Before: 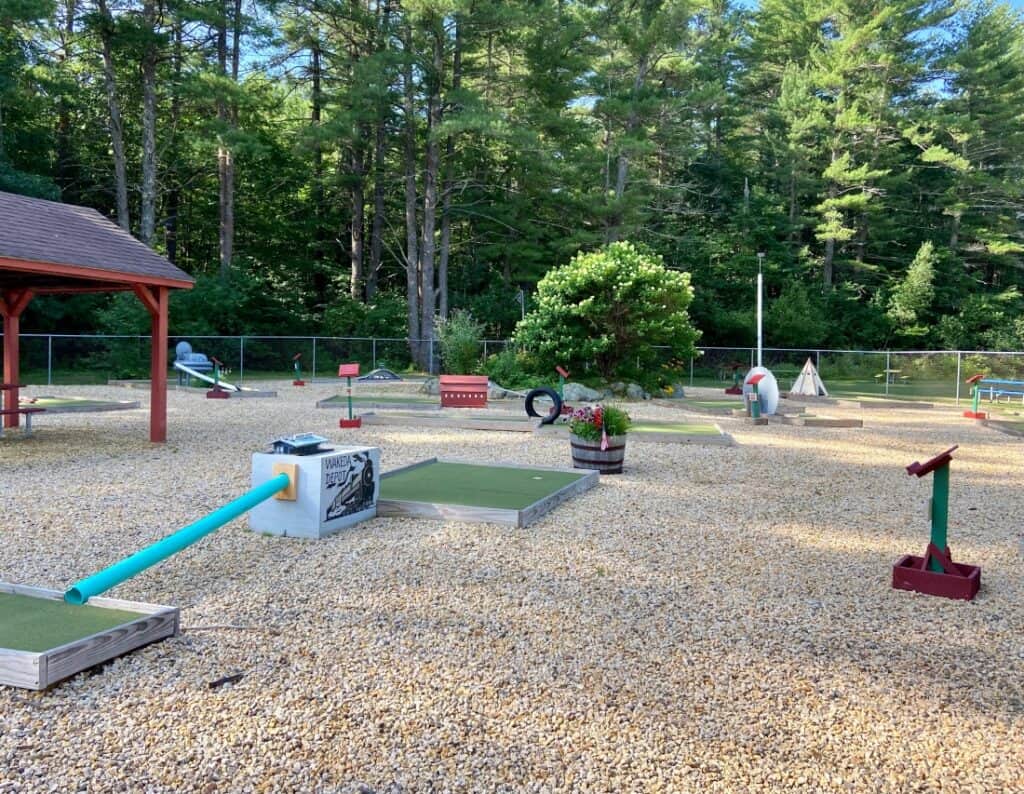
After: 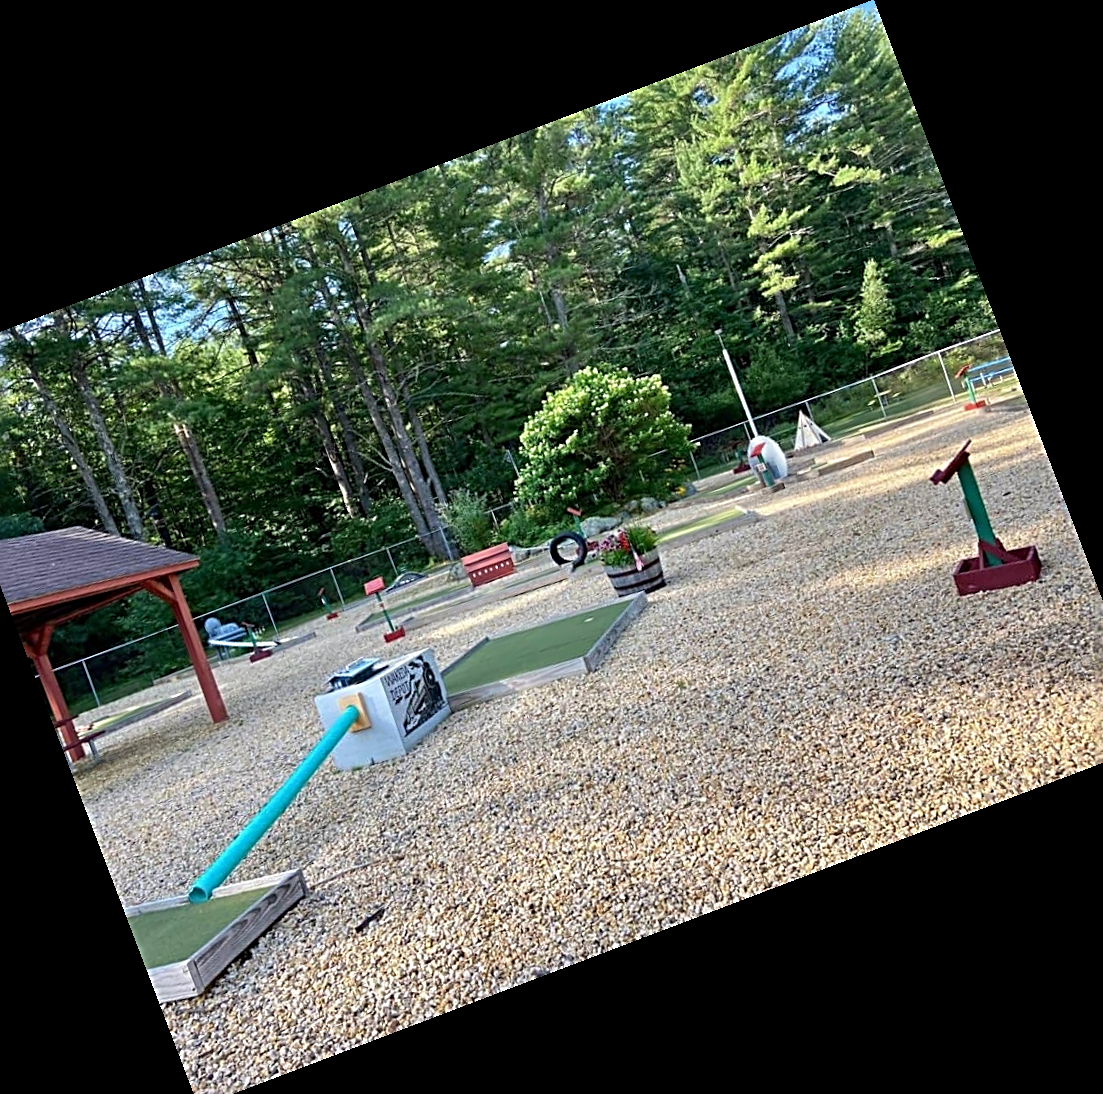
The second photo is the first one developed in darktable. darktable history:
sharpen: radius 2.973, amount 0.763
crop and rotate: angle 20.84°, left 6.733%, right 4.268%, bottom 1.108%
